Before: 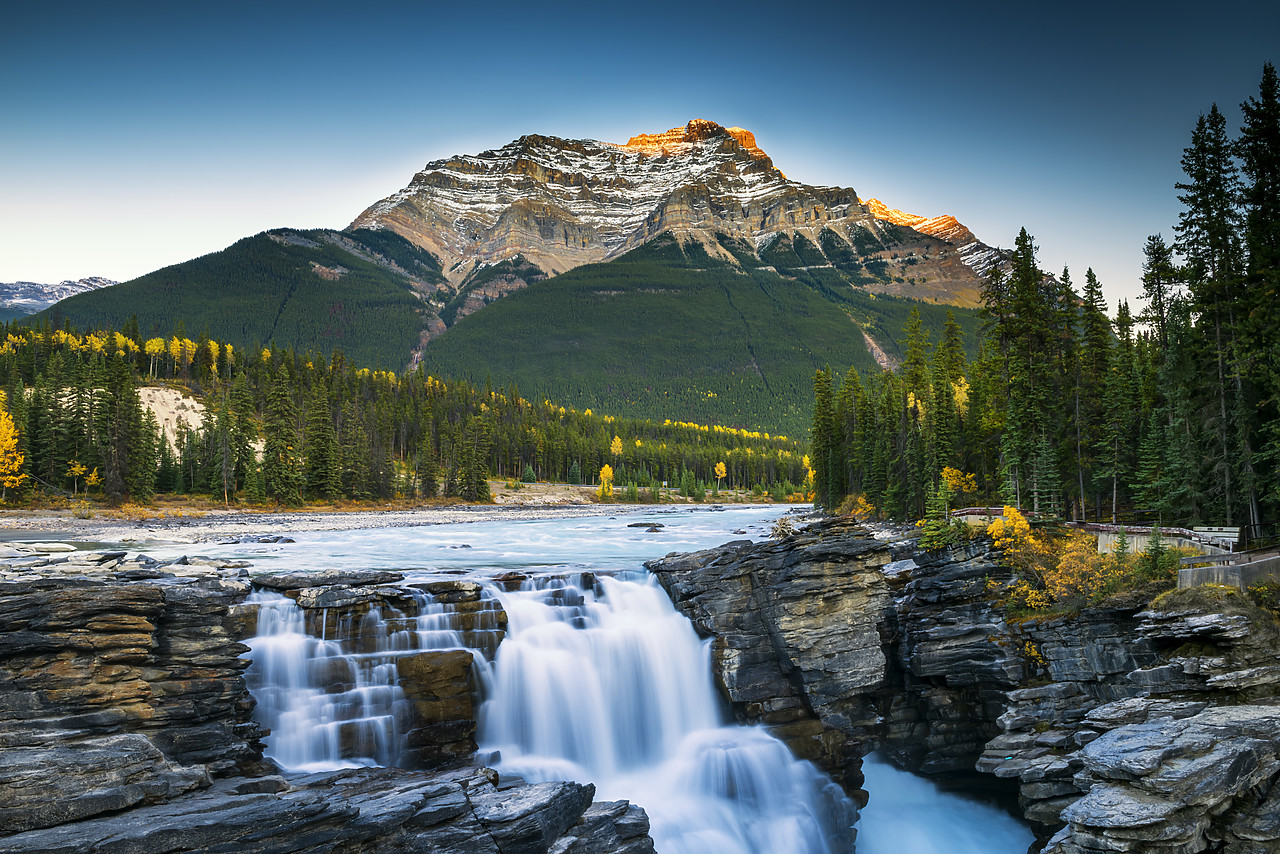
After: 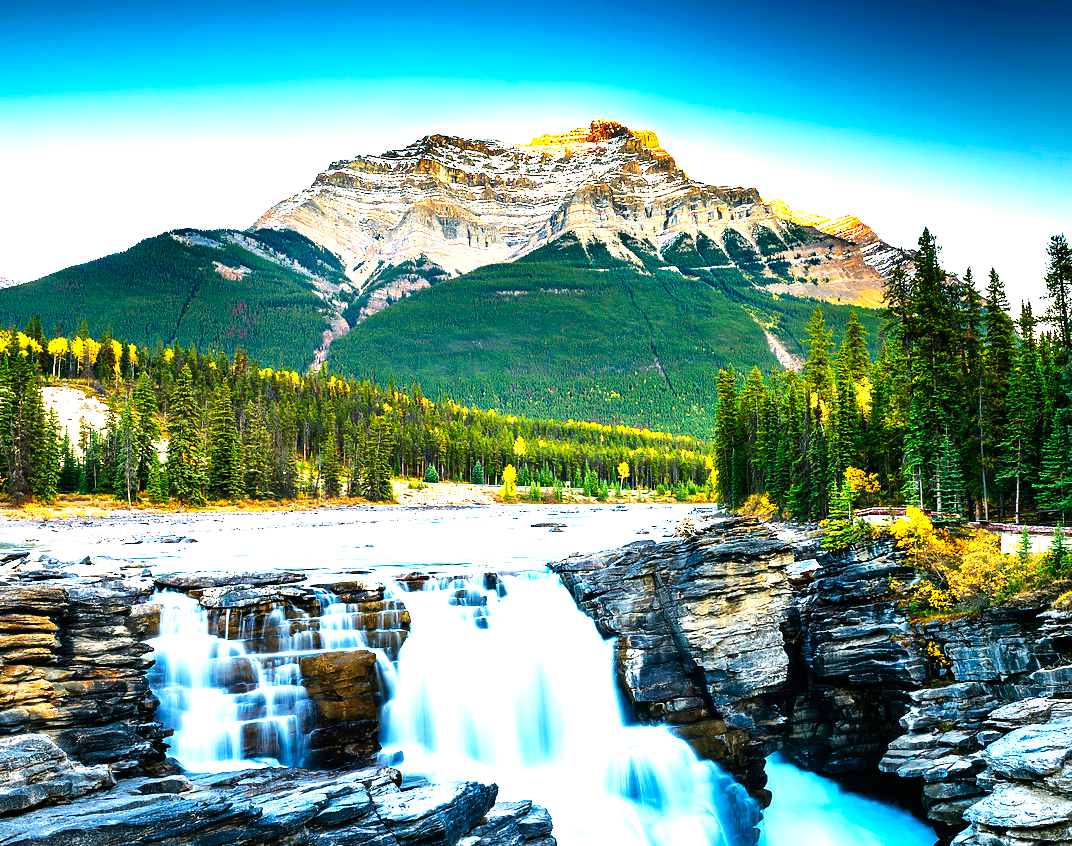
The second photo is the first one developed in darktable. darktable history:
levels: levels [0, 0.43, 0.859]
crop: left 7.598%, right 7.873%
base curve: curves: ch0 [(0, 0) (0.007, 0.004) (0.027, 0.03) (0.046, 0.07) (0.207, 0.54) (0.442, 0.872) (0.673, 0.972) (1, 1)], preserve colors none
